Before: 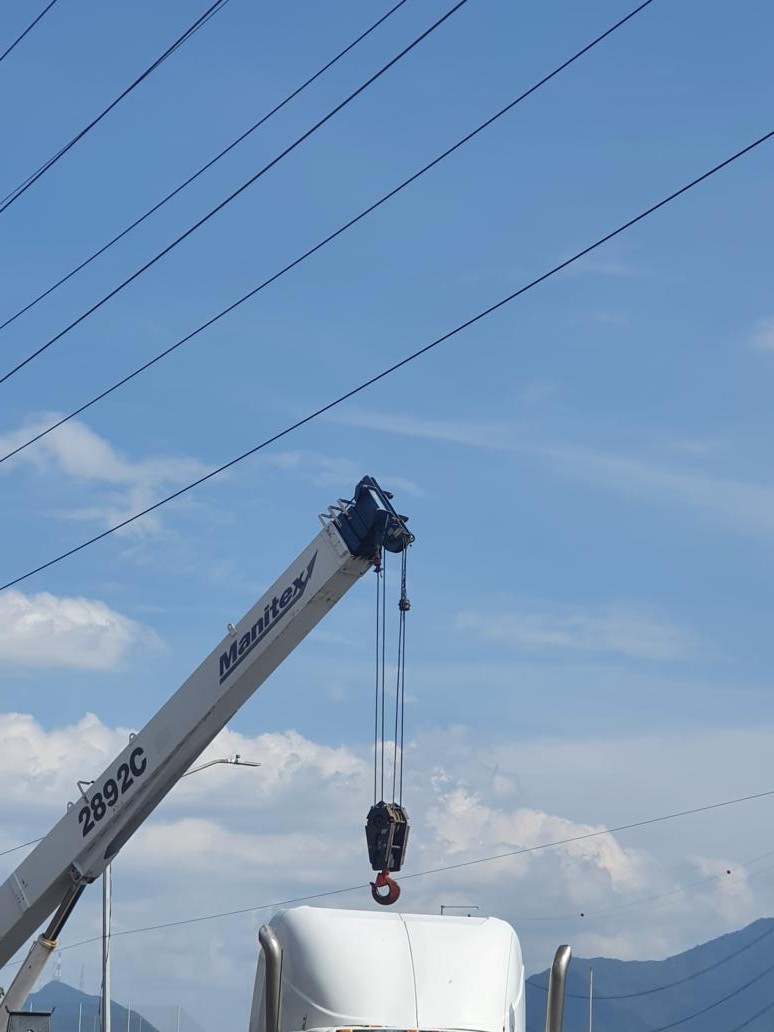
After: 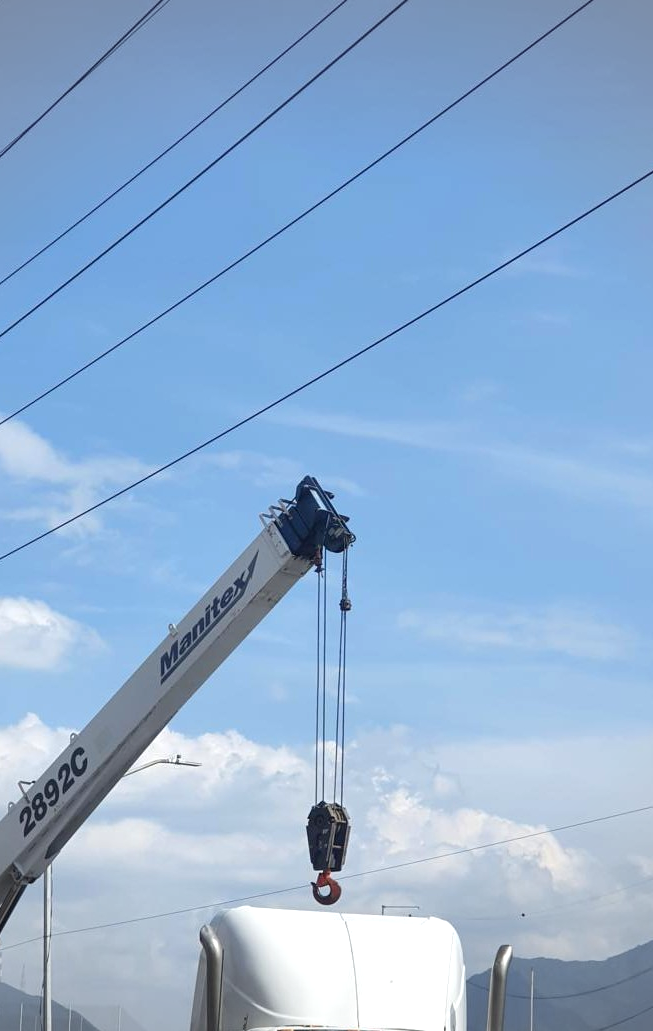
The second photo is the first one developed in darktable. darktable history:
exposure: black level correction 0.001, exposure 0.499 EV, compensate highlight preservation false
crop: left 7.69%, right 7.839%
vignetting: fall-off start 75.36%, brightness -0.265, width/height ratio 1.085
